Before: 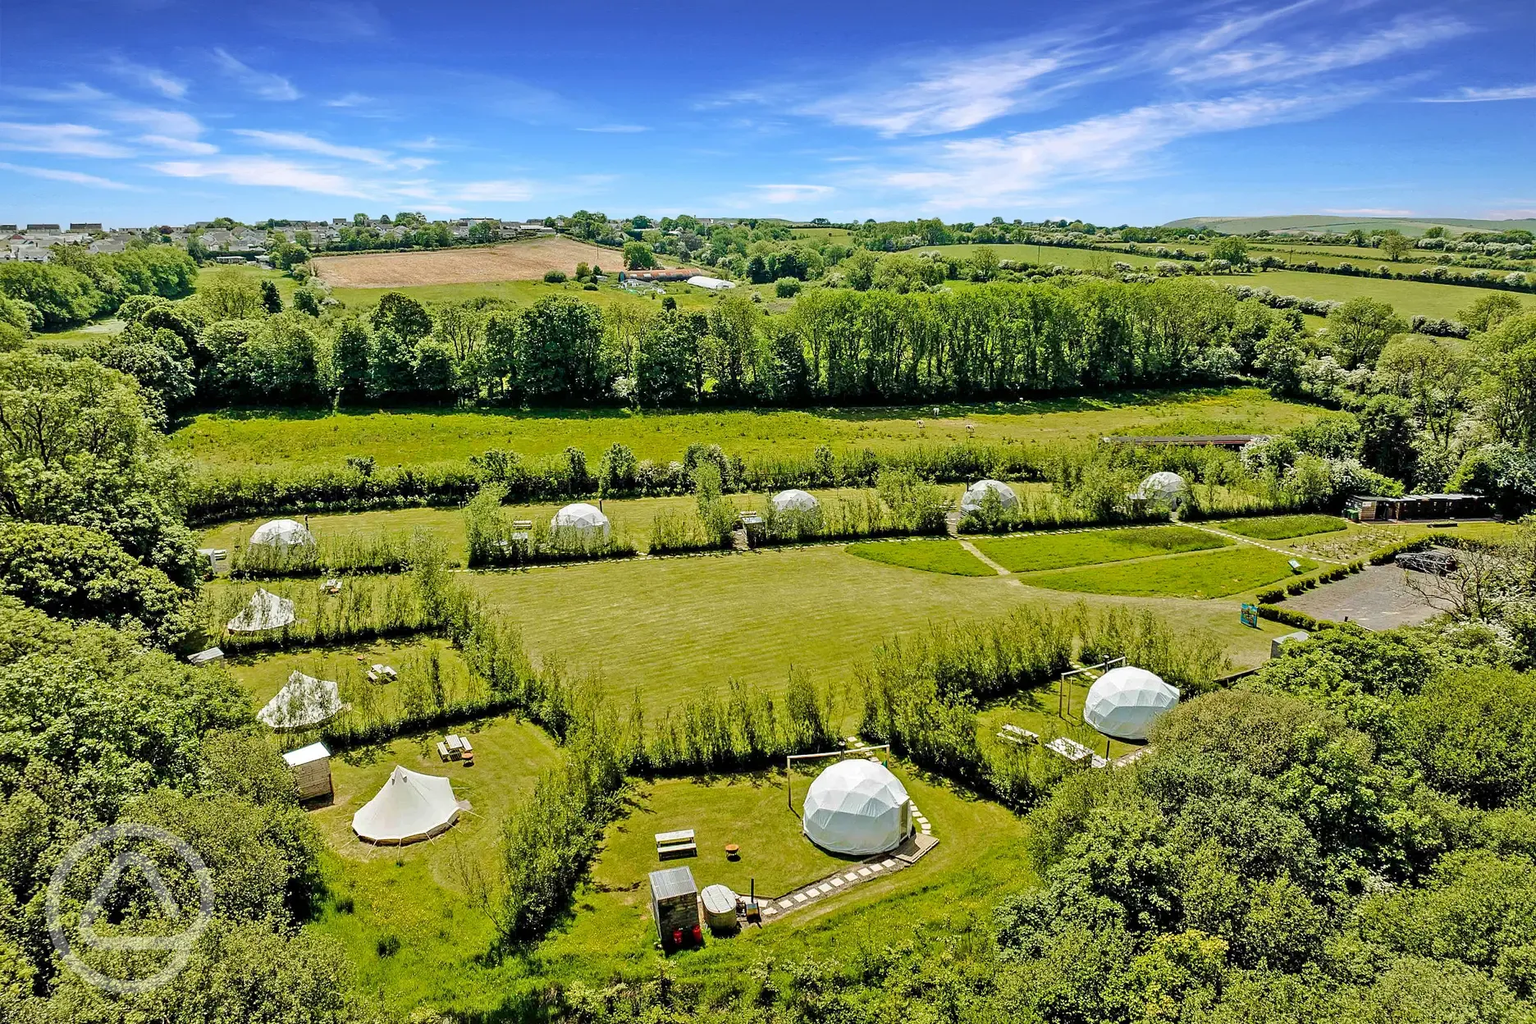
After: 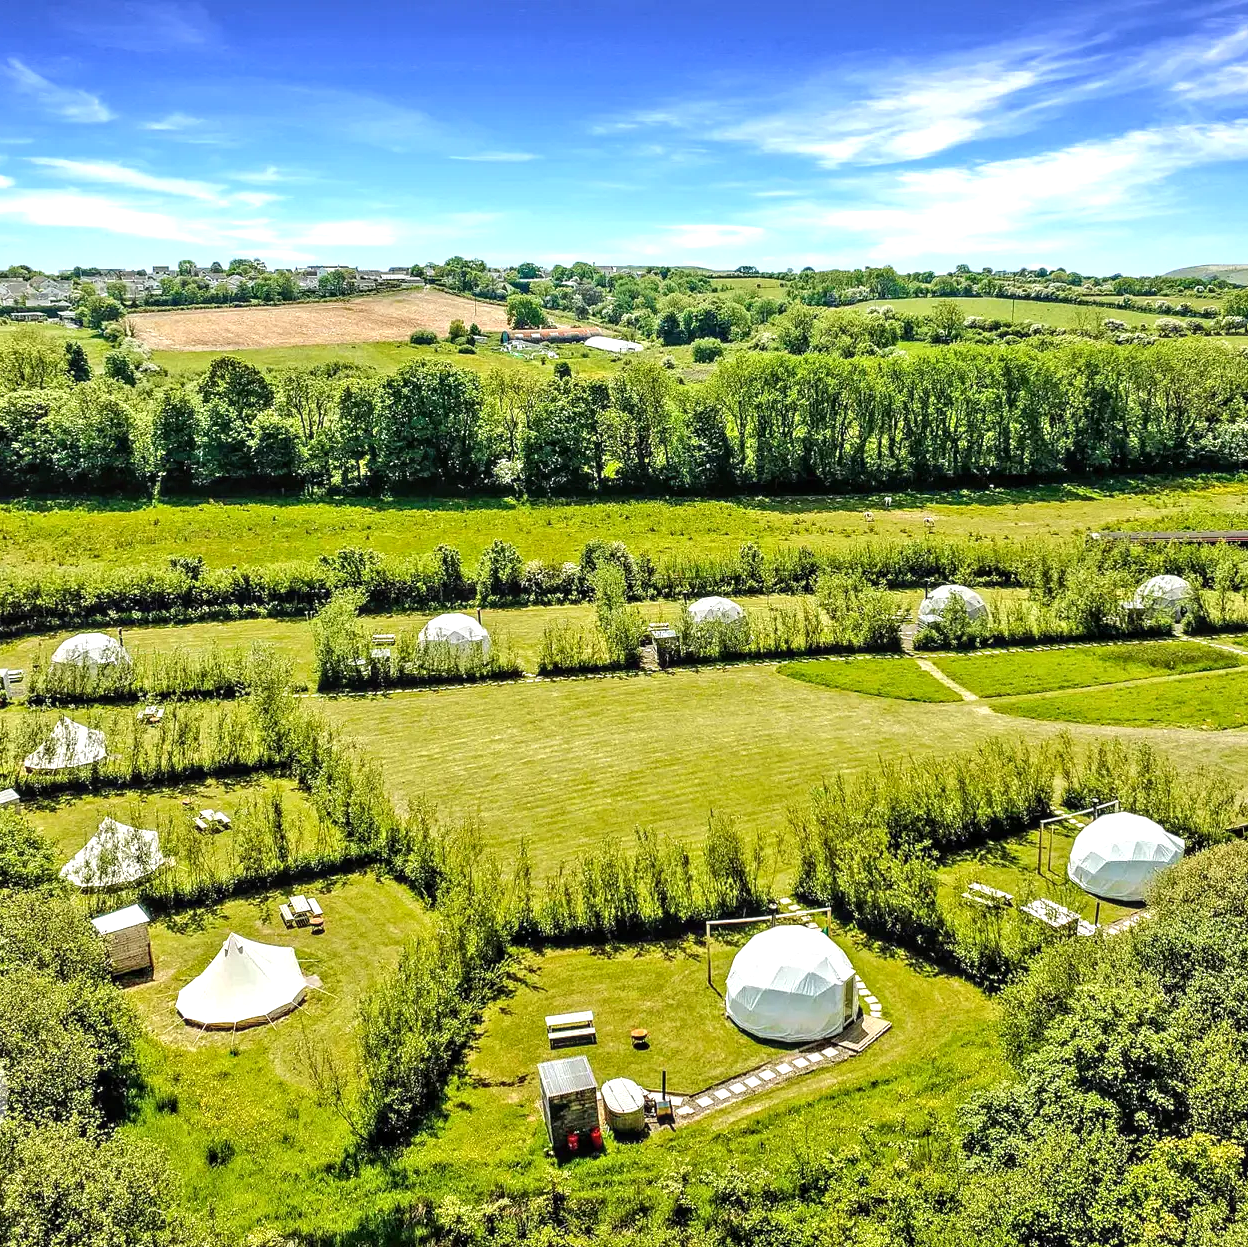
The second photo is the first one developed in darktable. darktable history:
crop and rotate: left 13.537%, right 19.796%
local contrast: on, module defaults
exposure: exposure 0.6 EV, compensate highlight preservation false
